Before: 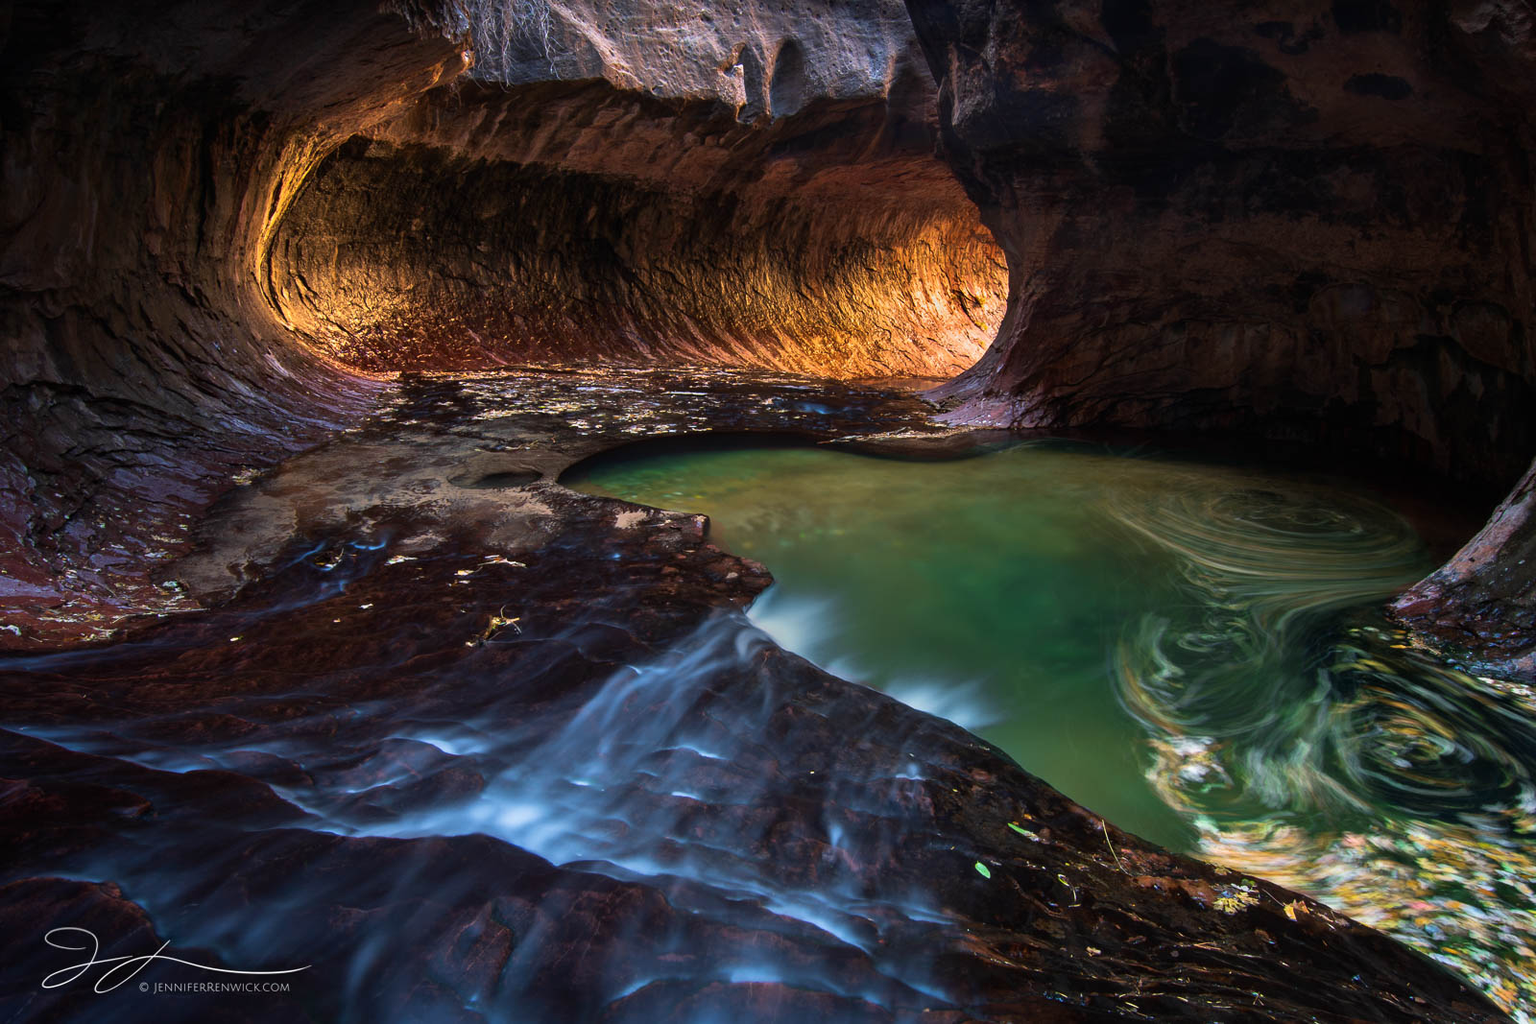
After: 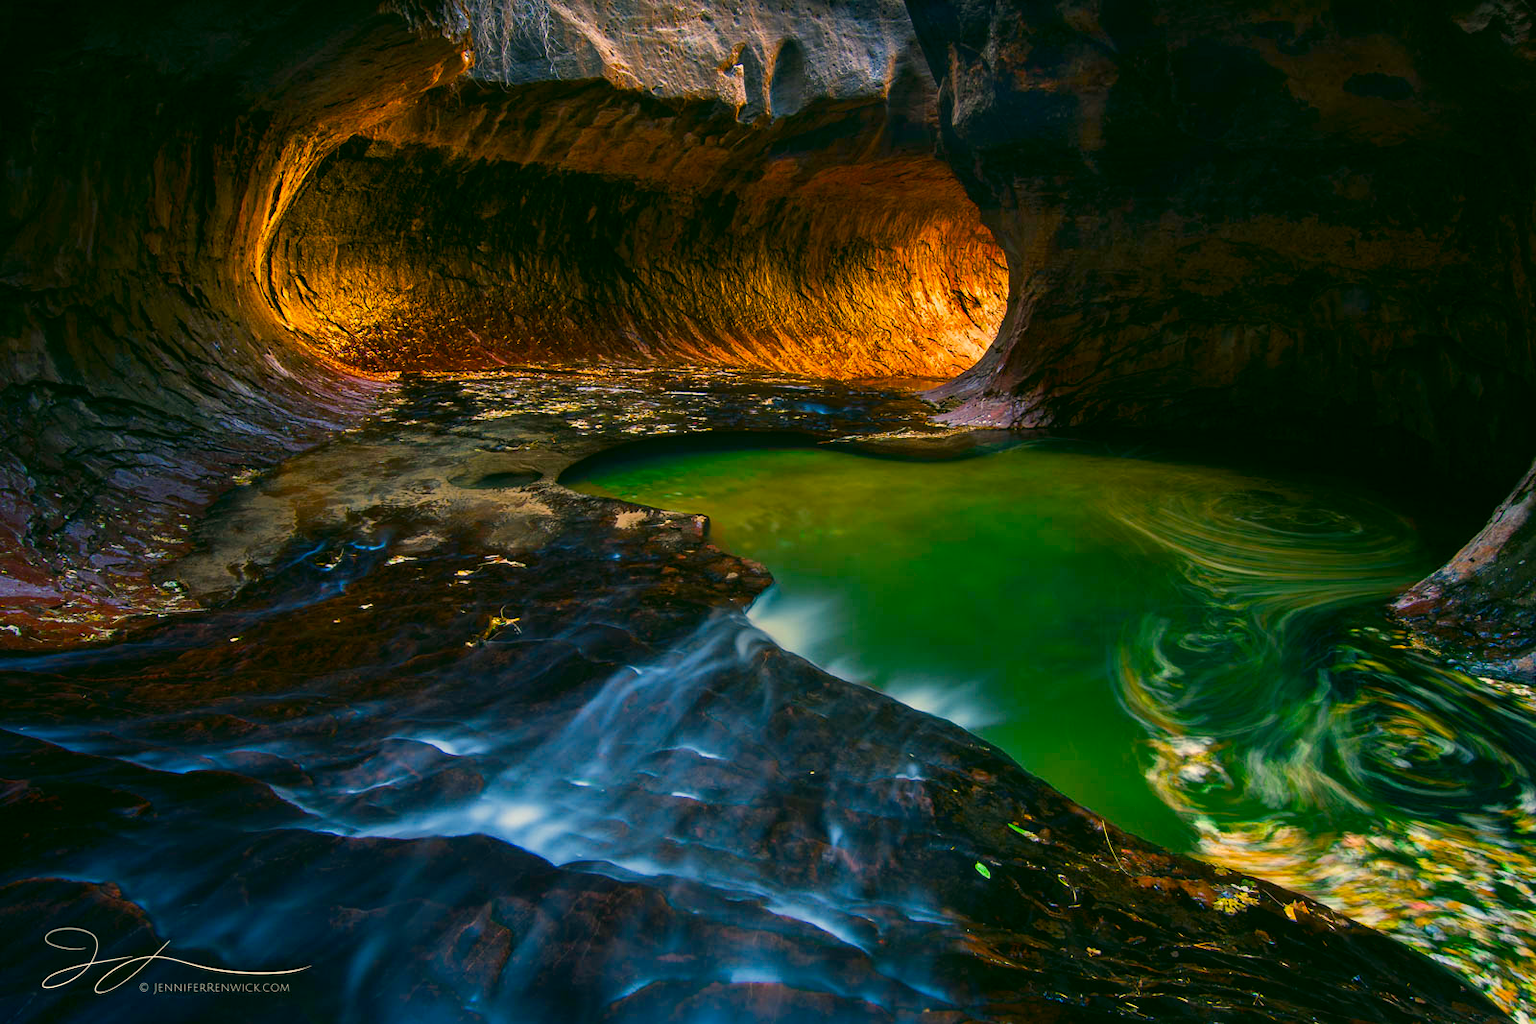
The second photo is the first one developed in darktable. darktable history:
color correction: highlights a* 5.3, highlights b* 24.26, shadows a* -15.58, shadows b* 4.02
color balance rgb: perceptual saturation grading › global saturation 35%, perceptual saturation grading › highlights -25%, perceptual saturation grading › shadows 50%
vibrance: vibrance 60%
